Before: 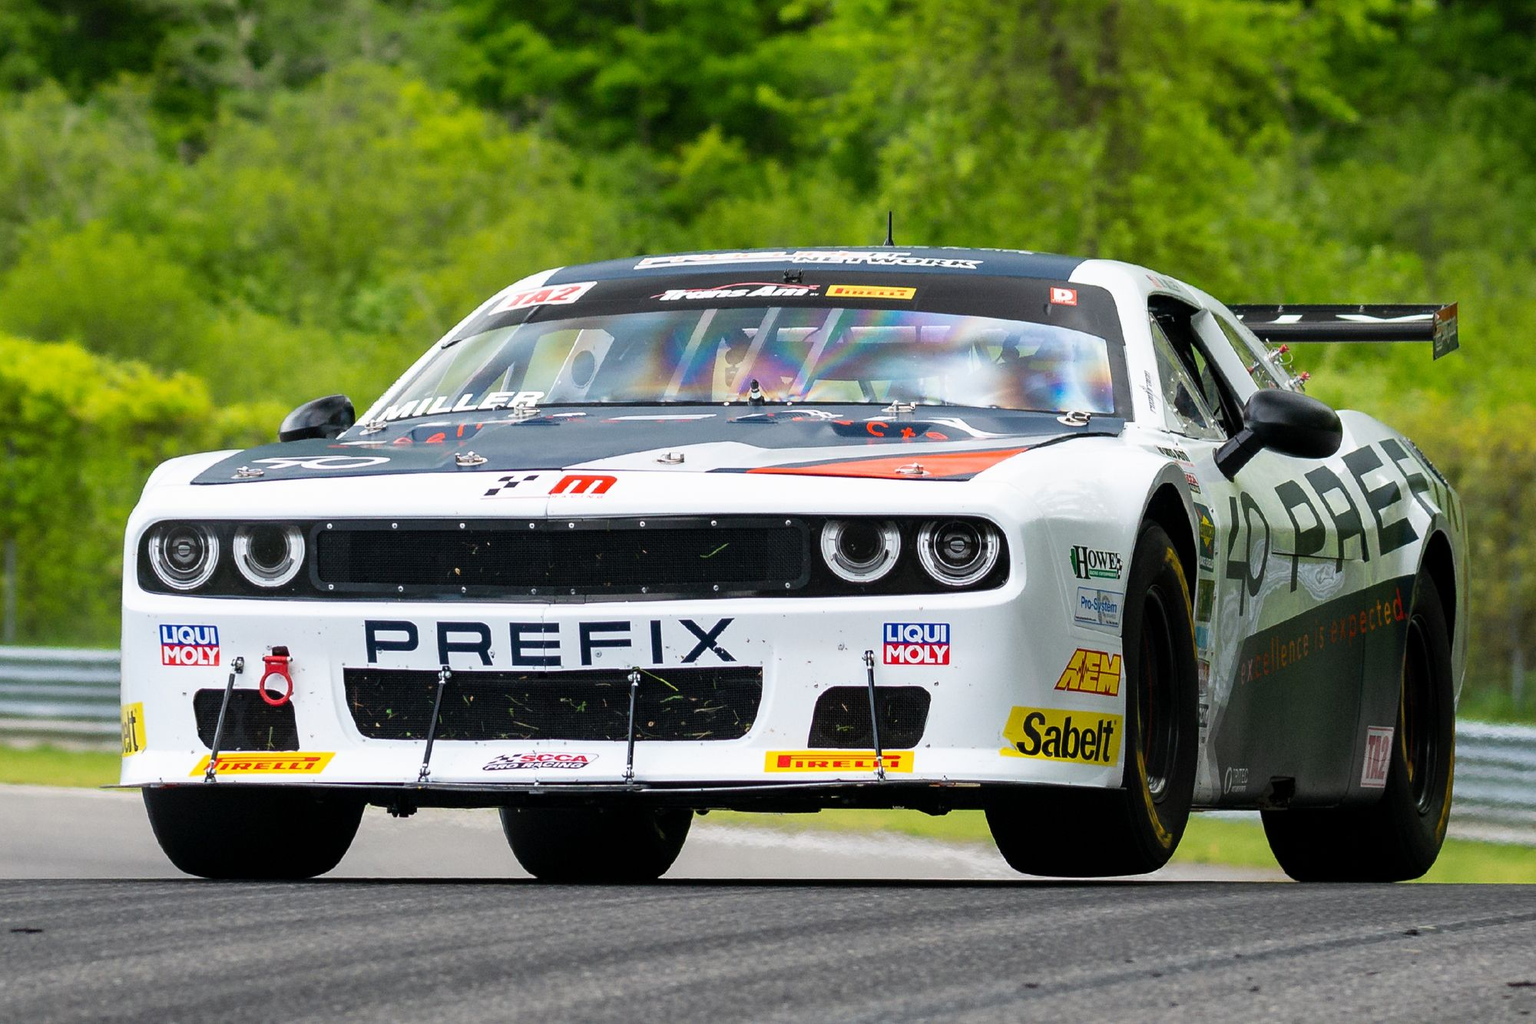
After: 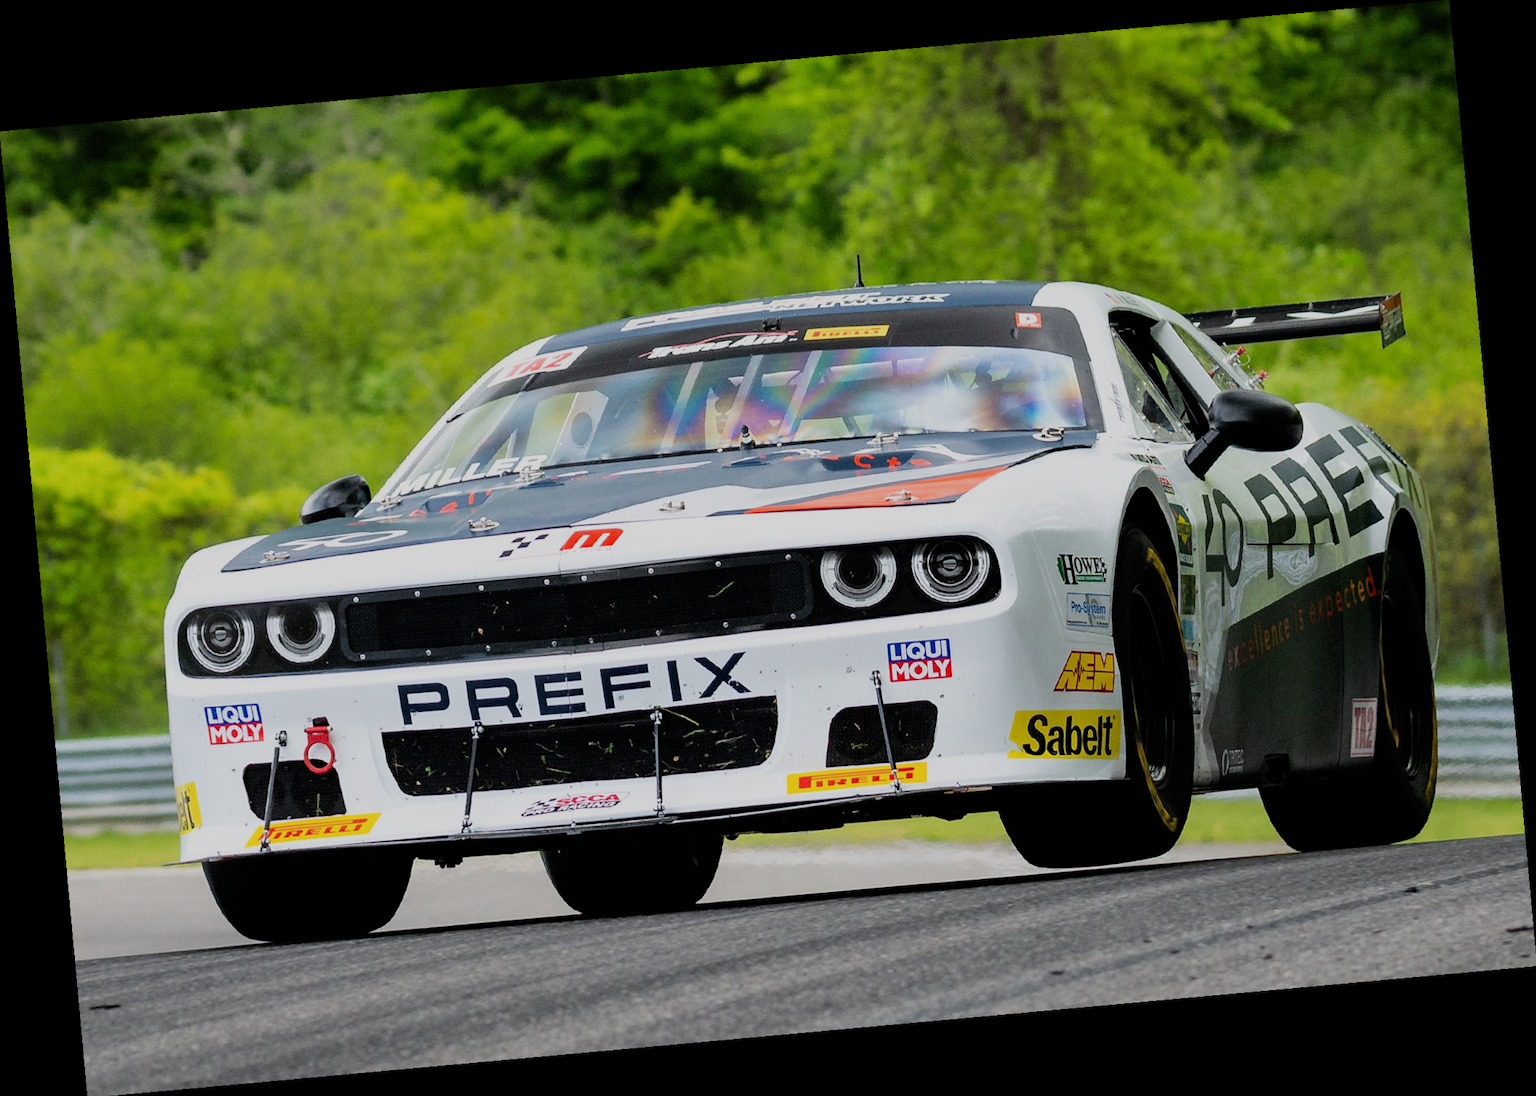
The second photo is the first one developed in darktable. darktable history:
rotate and perspective: rotation -5.2°, automatic cropping off
filmic rgb: black relative exposure -7.65 EV, white relative exposure 4.56 EV, hardness 3.61
